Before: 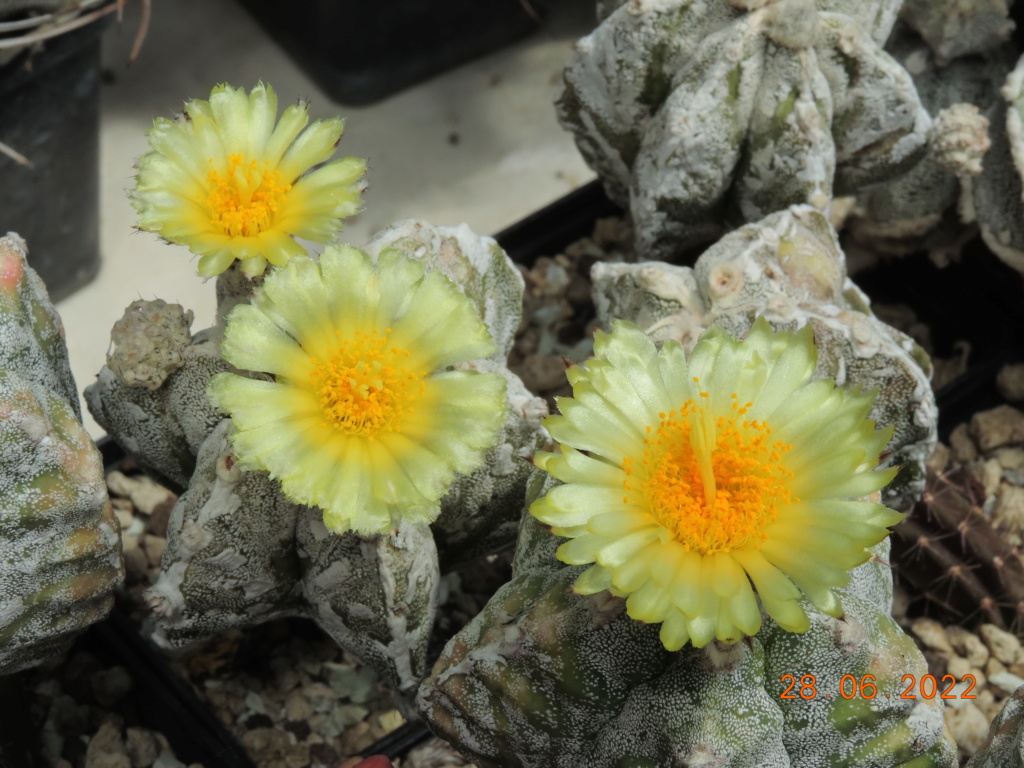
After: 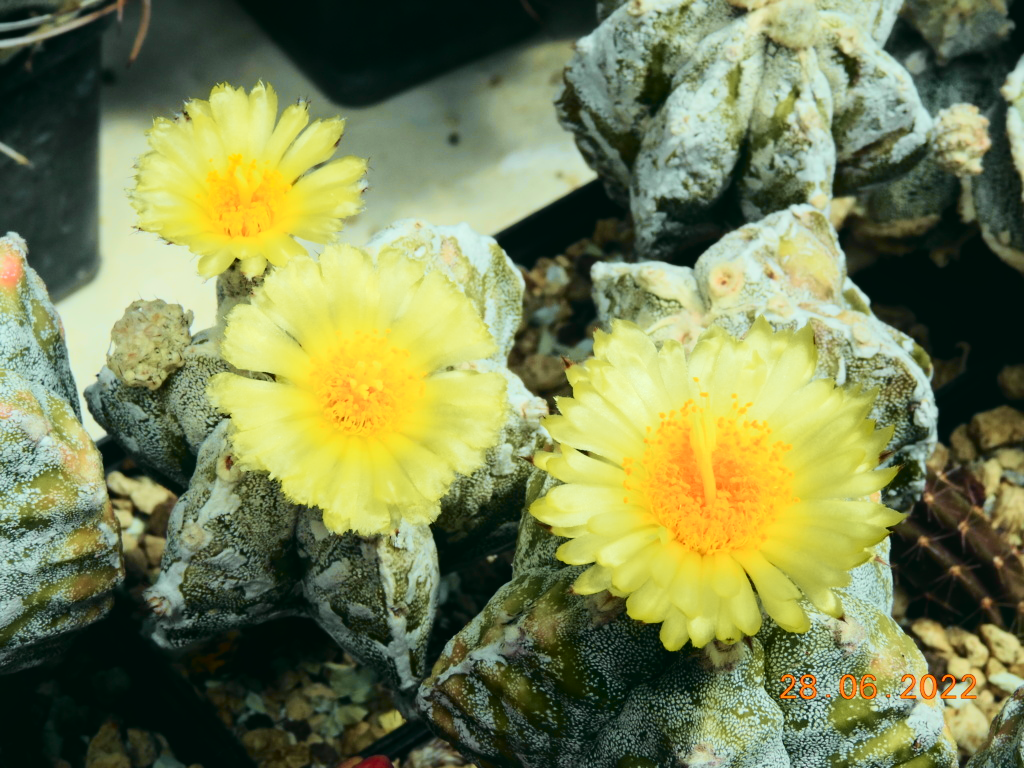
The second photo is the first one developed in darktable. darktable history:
velvia: on, module defaults
tone curve: curves: ch0 [(0, 0.036) (0.037, 0.042) (0.184, 0.146) (0.438, 0.521) (0.54, 0.668) (0.698, 0.835) (0.856, 0.92) (1, 0.98)]; ch1 [(0, 0) (0.393, 0.415) (0.447, 0.448) (0.482, 0.459) (0.509, 0.496) (0.527, 0.525) (0.571, 0.602) (0.619, 0.671) (0.715, 0.729) (1, 1)]; ch2 [(0, 0) (0.369, 0.388) (0.449, 0.454) (0.499, 0.5) (0.521, 0.517) (0.53, 0.544) (0.561, 0.607) (0.674, 0.735) (1, 1)], color space Lab, independent channels, preserve colors none
local contrast: mode bilateral grid, contrast 20, coarseness 50, detail 119%, midtone range 0.2
shadows and highlights: shadows -38.95, highlights 62.54, soften with gaussian
